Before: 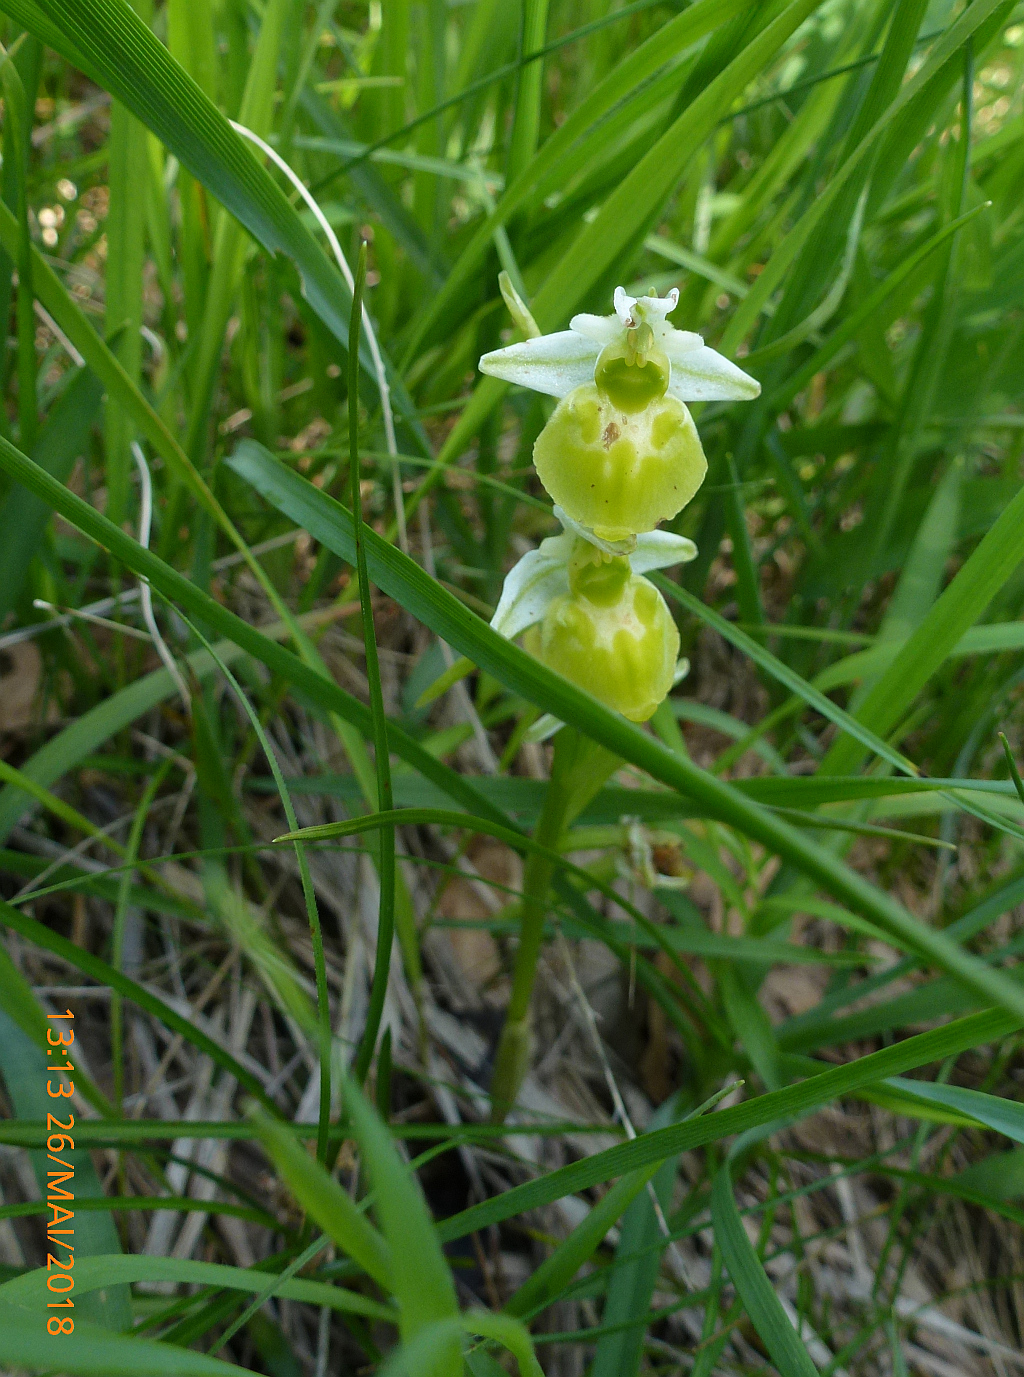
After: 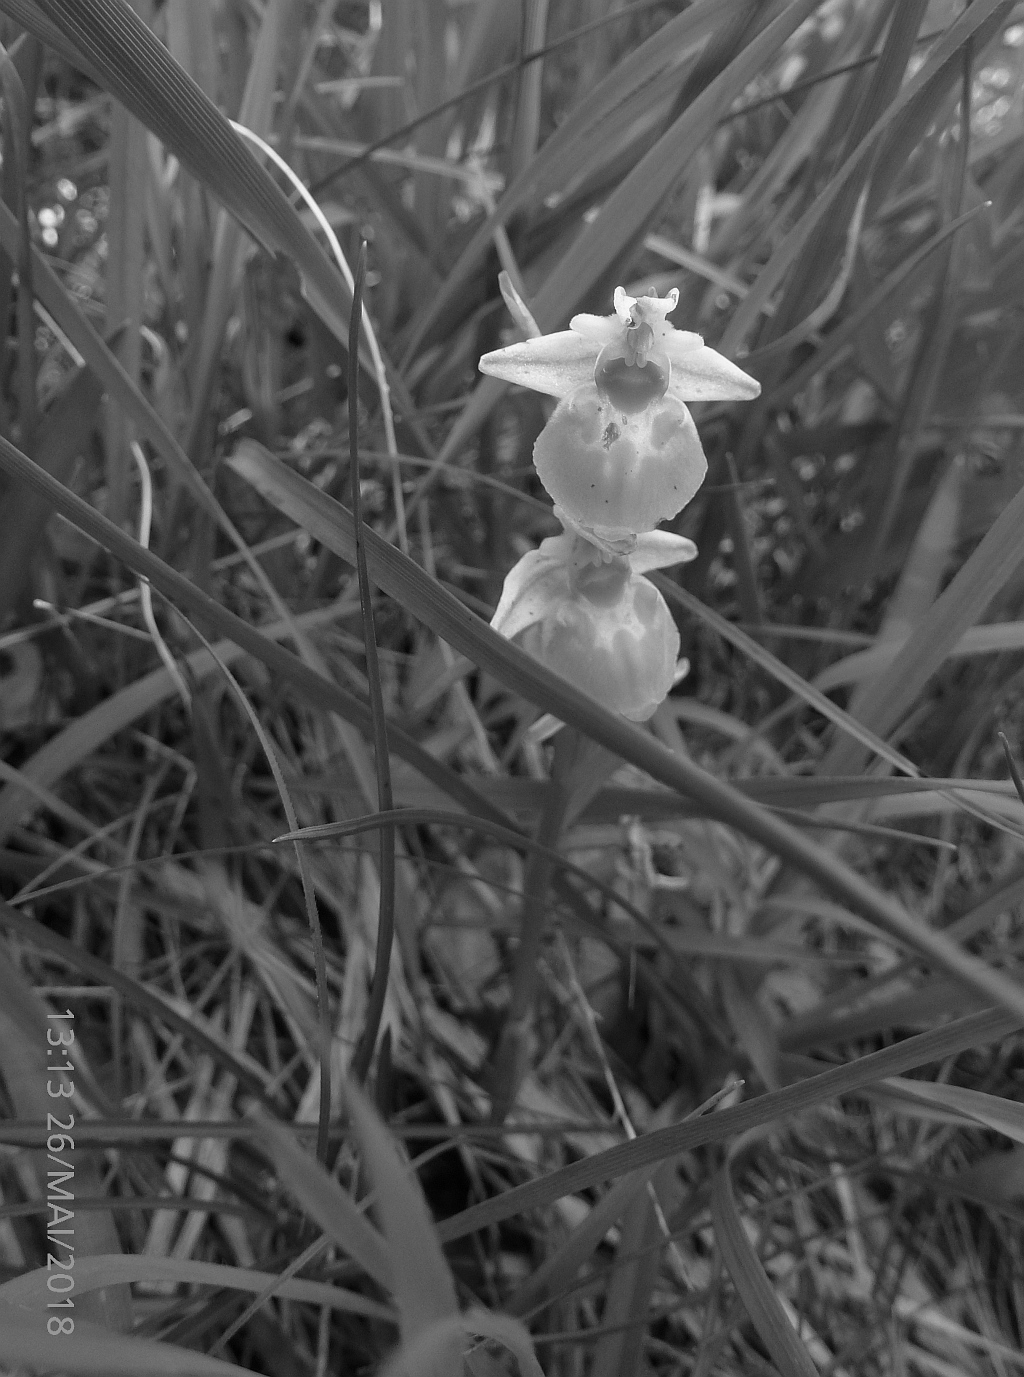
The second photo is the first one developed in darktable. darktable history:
color calibration: output gray [0.267, 0.423, 0.267, 0], illuminant same as pipeline (D50), adaptation none (bypass)
tone equalizer: on, module defaults
